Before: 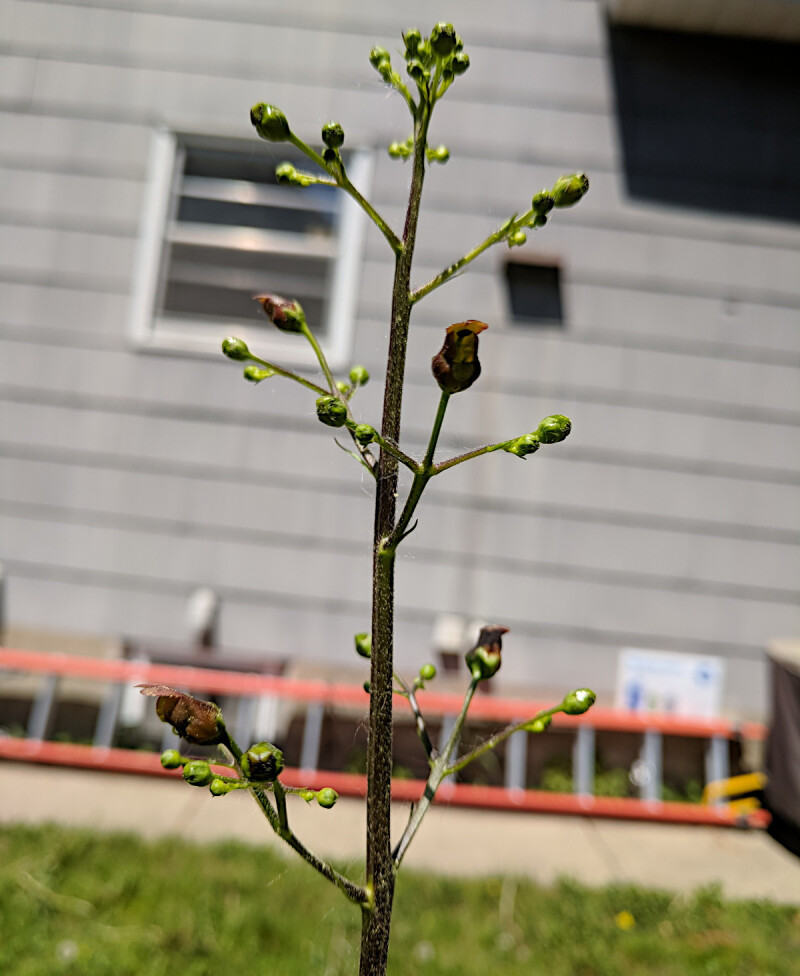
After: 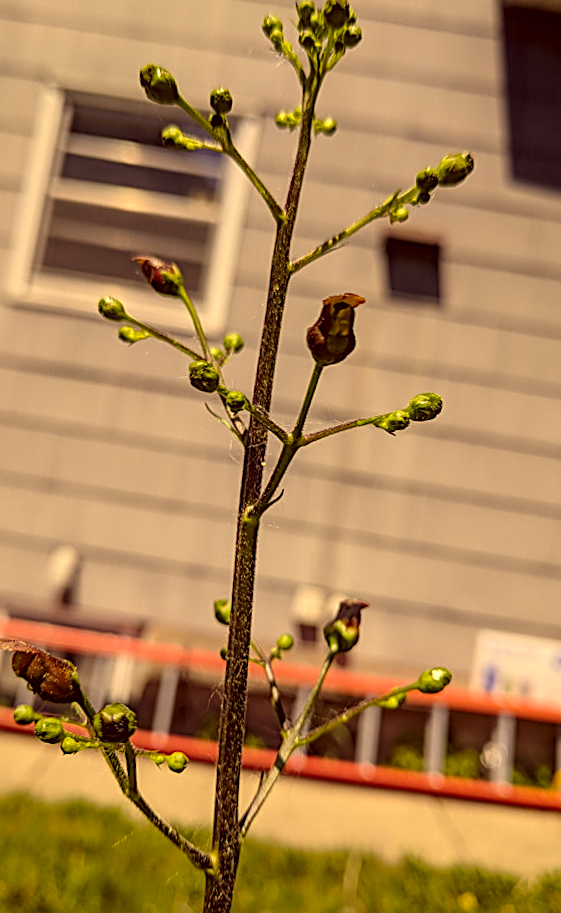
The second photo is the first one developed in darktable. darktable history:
local contrast: on, module defaults
white balance: red 0.986, blue 1.01
crop and rotate: angle -3.27°, left 14.277%, top 0.028%, right 10.766%, bottom 0.028%
color correction: highlights a* 10.12, highlights b* 39.04, shadows a* 14.62, shadows b* 3.37
sharpen: on, module defaults
